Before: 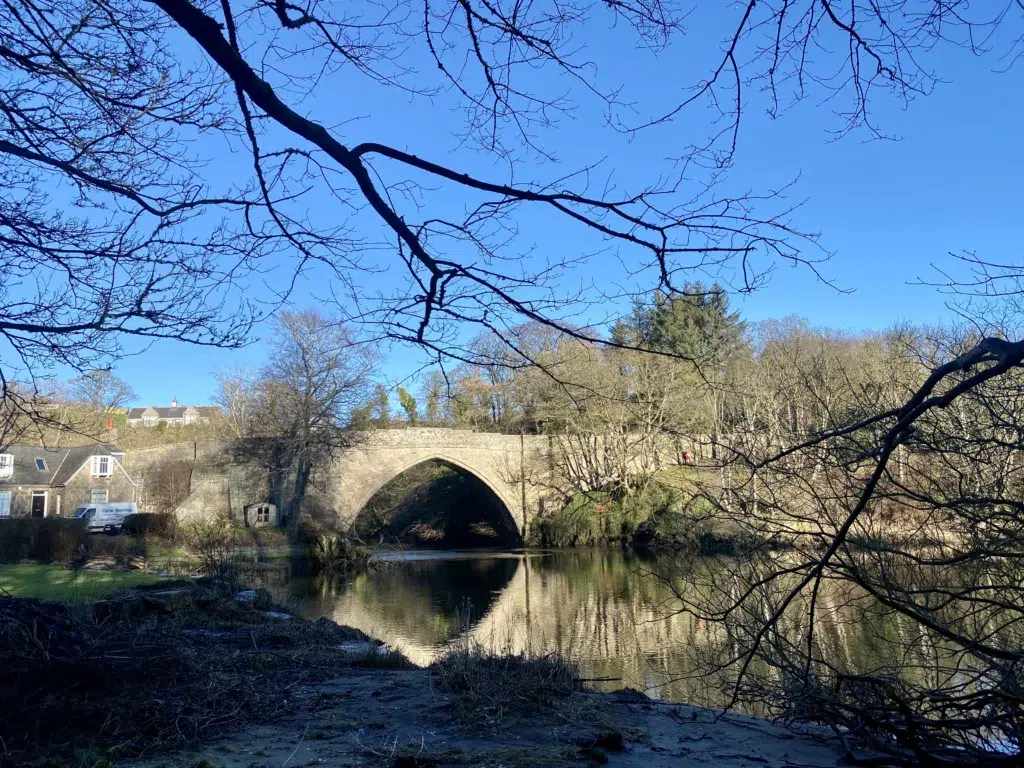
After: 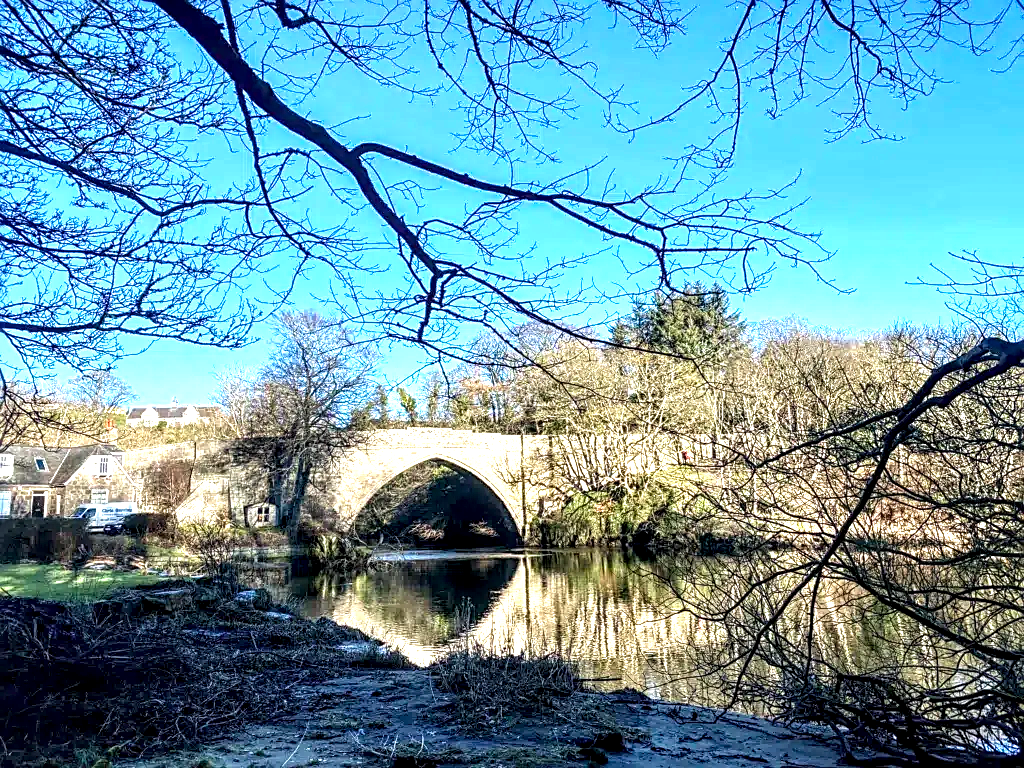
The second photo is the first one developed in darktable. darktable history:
exposure: black level correction 0, exposure 1.1 EV, compensate highlight preservation false
local contrast: highlights 19%, detail 186%
sharpen: on, module defaults
